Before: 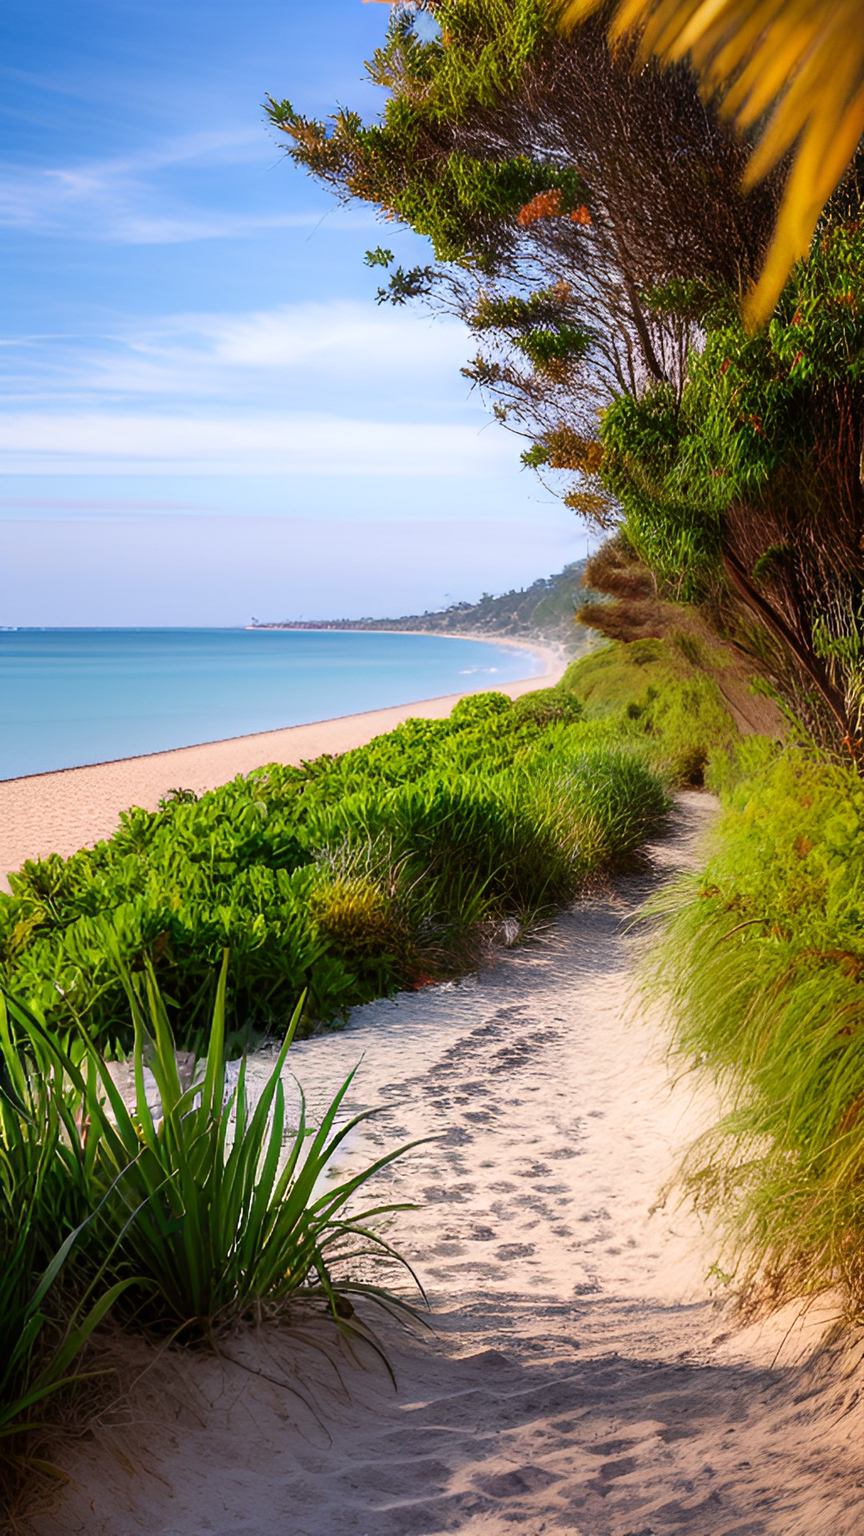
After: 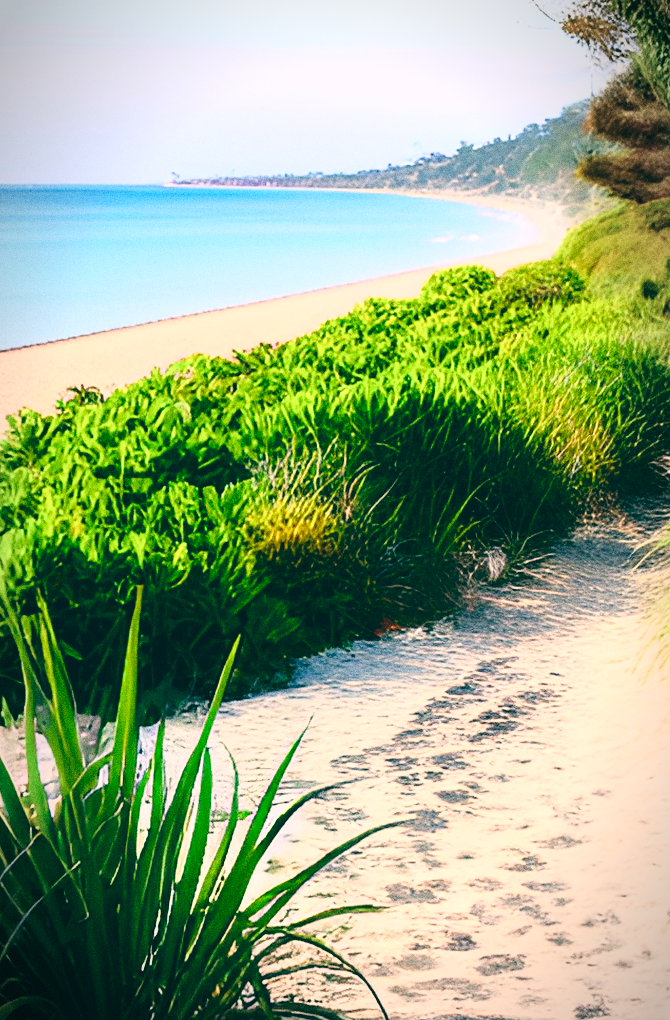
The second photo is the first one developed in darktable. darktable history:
crop: left 13.312%, top 31.28%, right 24.627%, bottom 15.582%
base curve: curves: ch0 [(0, 0) (0.028, 0.03) (0.121, 0.232) (0.46, 0.748) (0.859, 0.968) (1, 1)]
color balance: lift [1.005, 0.99, 1.007, 1.01], gamma [1, 0.979, 1.011, 1.021], gain [0.923, 1.098, 1.025, 0.902], input saturation 90.45%, contrast 7.73%, output saturation 105.91%
color balance rgb: linear chroma grading › shadows 32%, linear chroma grading › global chroma -2%, linear chroma grading › mid-tones 4%, perceptual saturation grading › global saturation -2%, perceptual saturation grading › highlights -8%, perceptual saturation grading › mid-tones 8%, perceptual saturation grading › shadows 4%, perceptual brilliance grading › highlights 8%, perceptual brilliance grading › mid-tones 4%, perceptual brilliance grading › shadows 2%, global vibrance 16%, saturation formula JzAzBz (2021)
vignetting: fall-off start 87%, automatic ratio true
grain: coarseness 8.68 ISO, strength 31.94%
